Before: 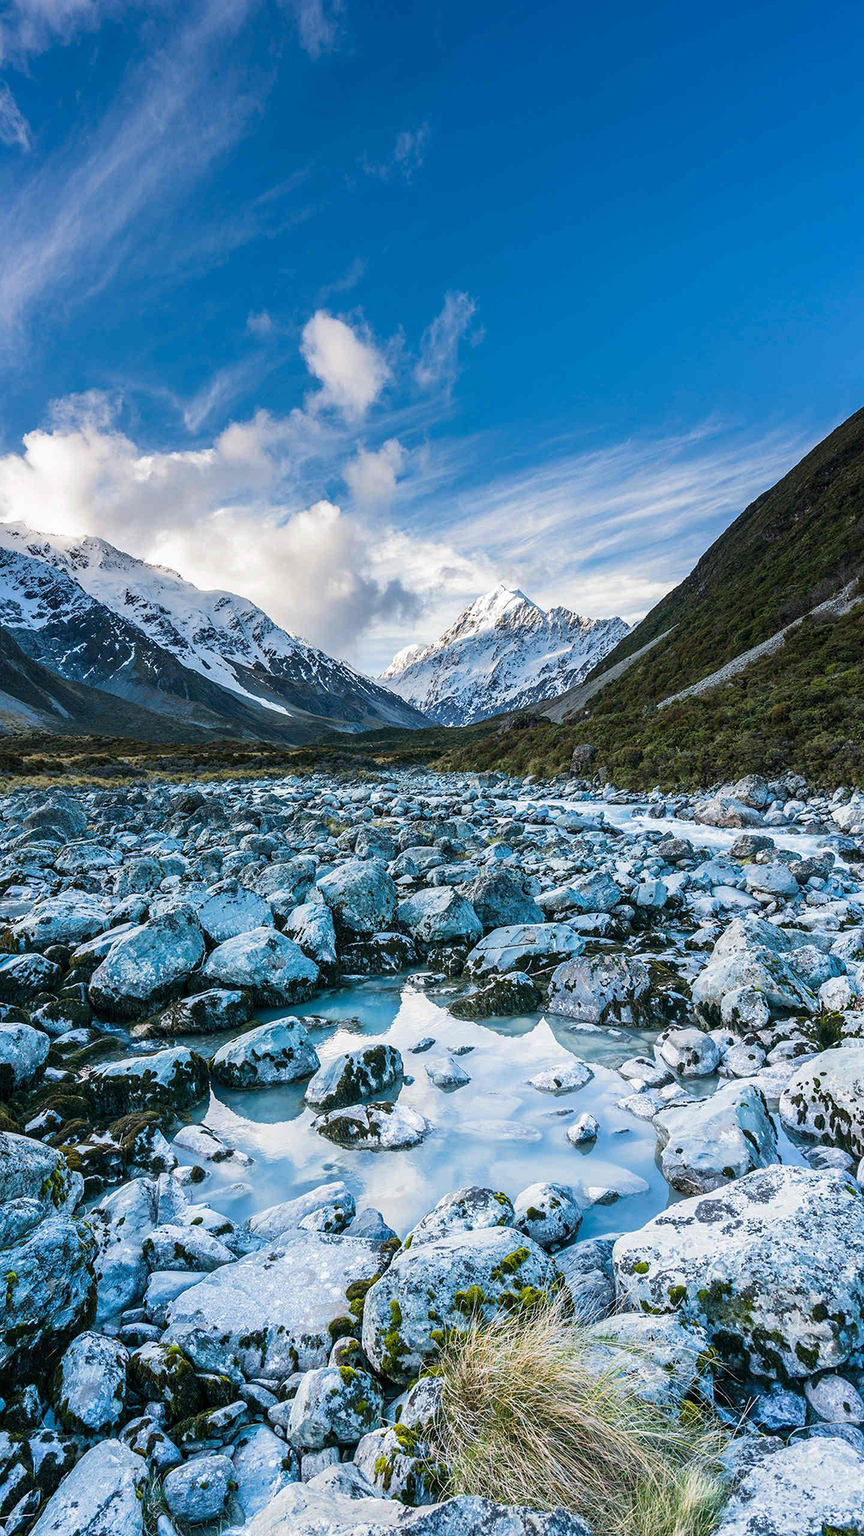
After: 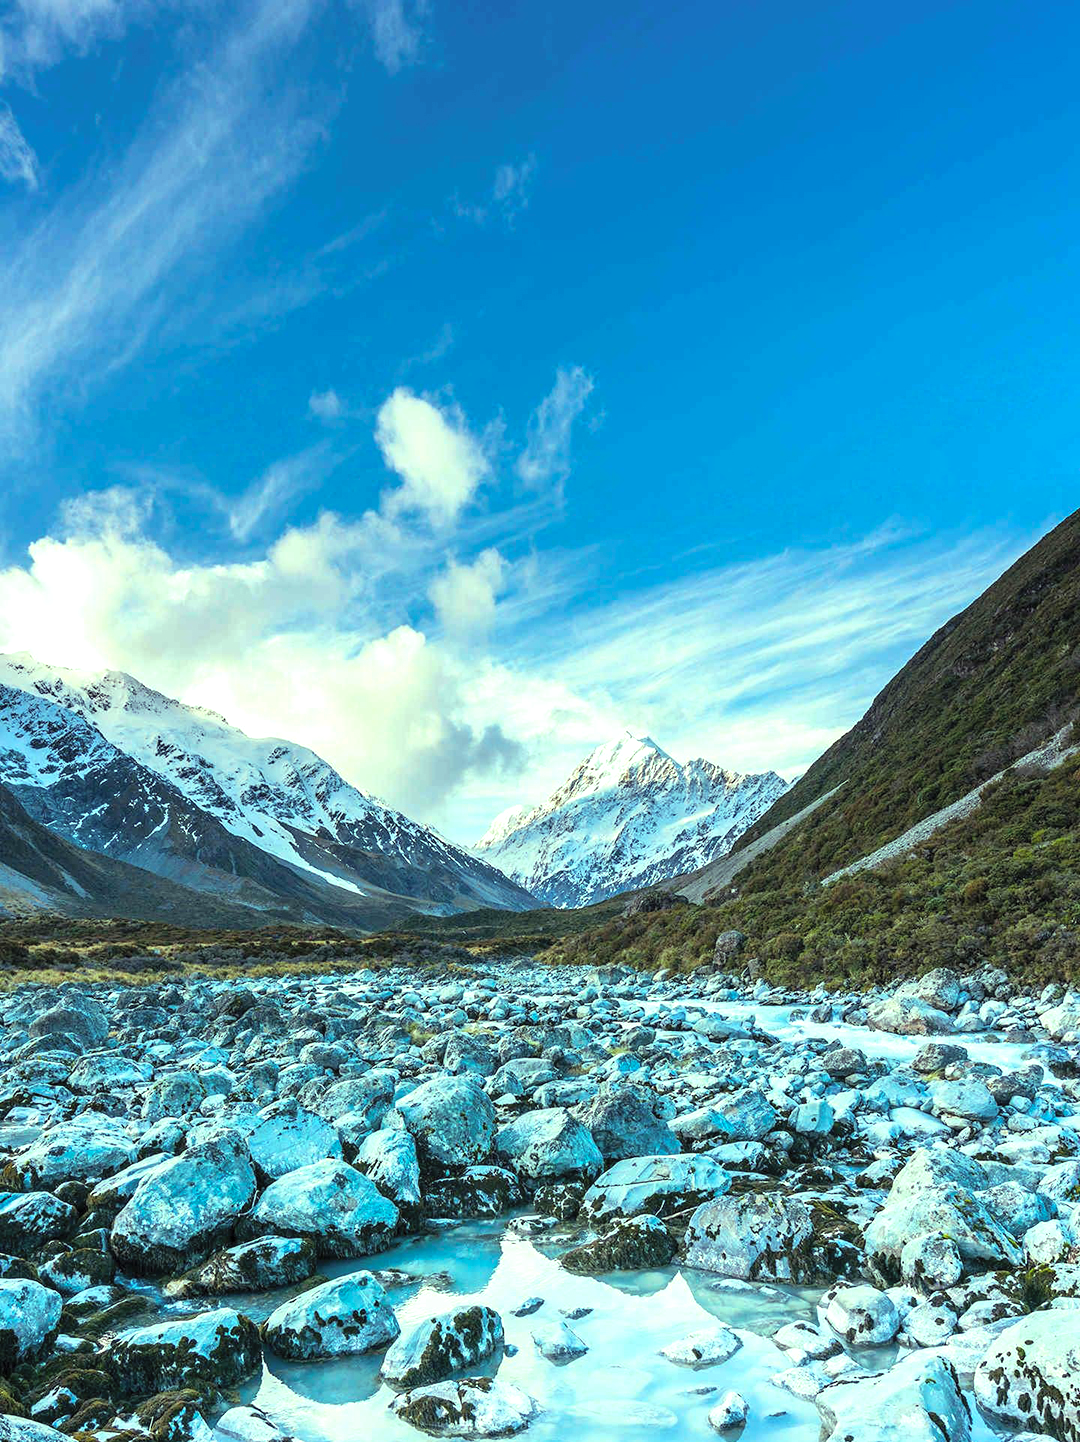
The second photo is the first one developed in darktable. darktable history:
color balance rgb: highlights gain › luminance 15.09%, highlights gain › chroma 7.026%, highlights gain › hue 123.22°, perceptual saturation grading › global saturation 9.956%, perceptual brilliance grading › highlights 11.238%
crop: bottom 24.881%
contrast brightness saturation: brightness 0.154
